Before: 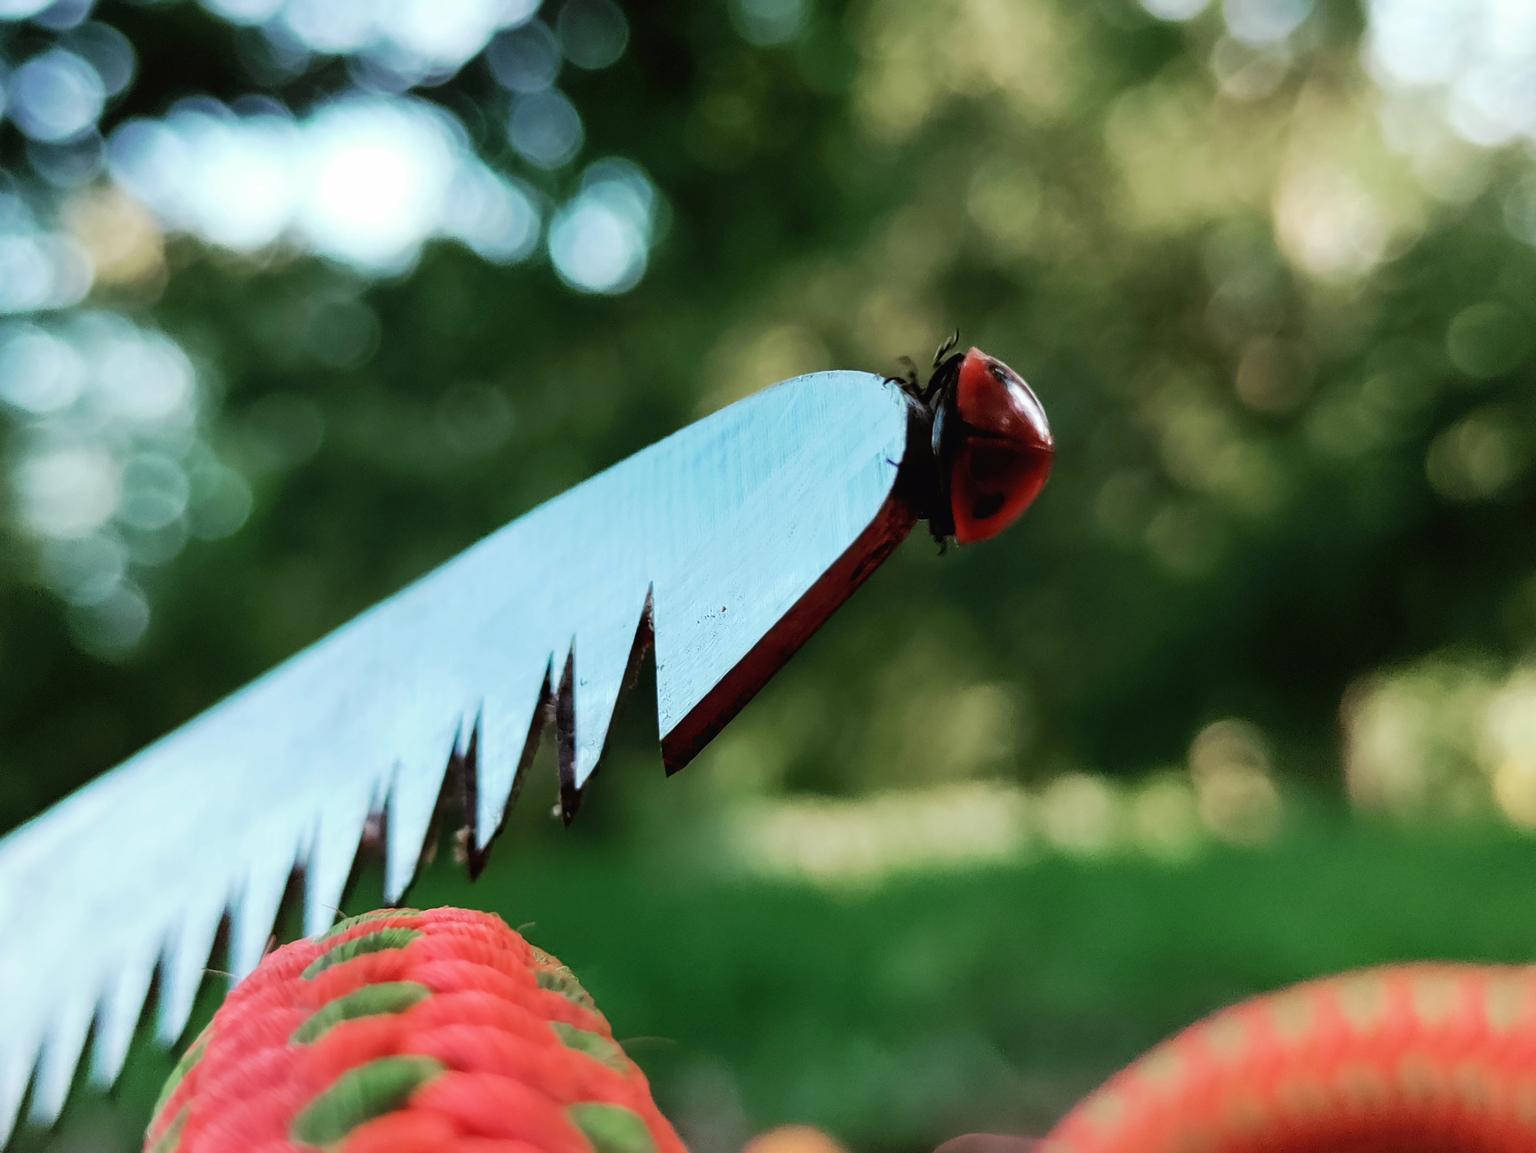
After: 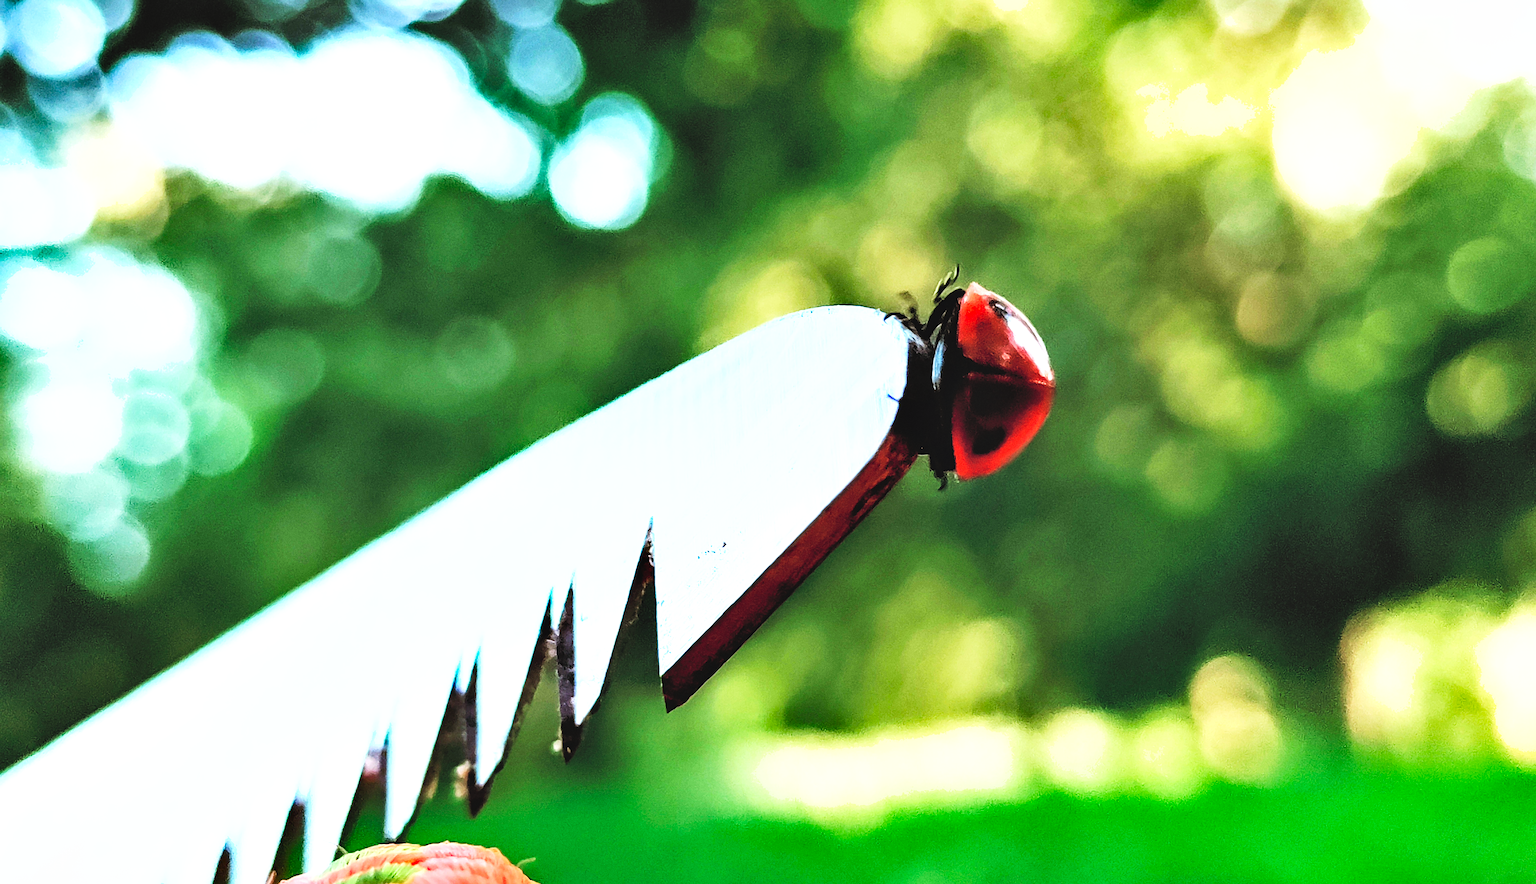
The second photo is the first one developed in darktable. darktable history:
crop: top 5.667%, bottom 17.637%
contrast brightness saturation: contrast 0.1, brightness 0.3, saturation 0.14
levels: levels [0, 0.48, 0.961]
base curve: curves: ch0 [(0, 0) (0.007, 0.004) (0.027, 0.03) (0.046, 0.07) (0.207, 0.54) (0.442, 0.872) (0.673, 0.972) (1, 1)], preserve colors none
shadows and highlights: soften with gaussian
grain: coarseness 0.09 ISO
sharpen: radius 2.584, amount 0.688
